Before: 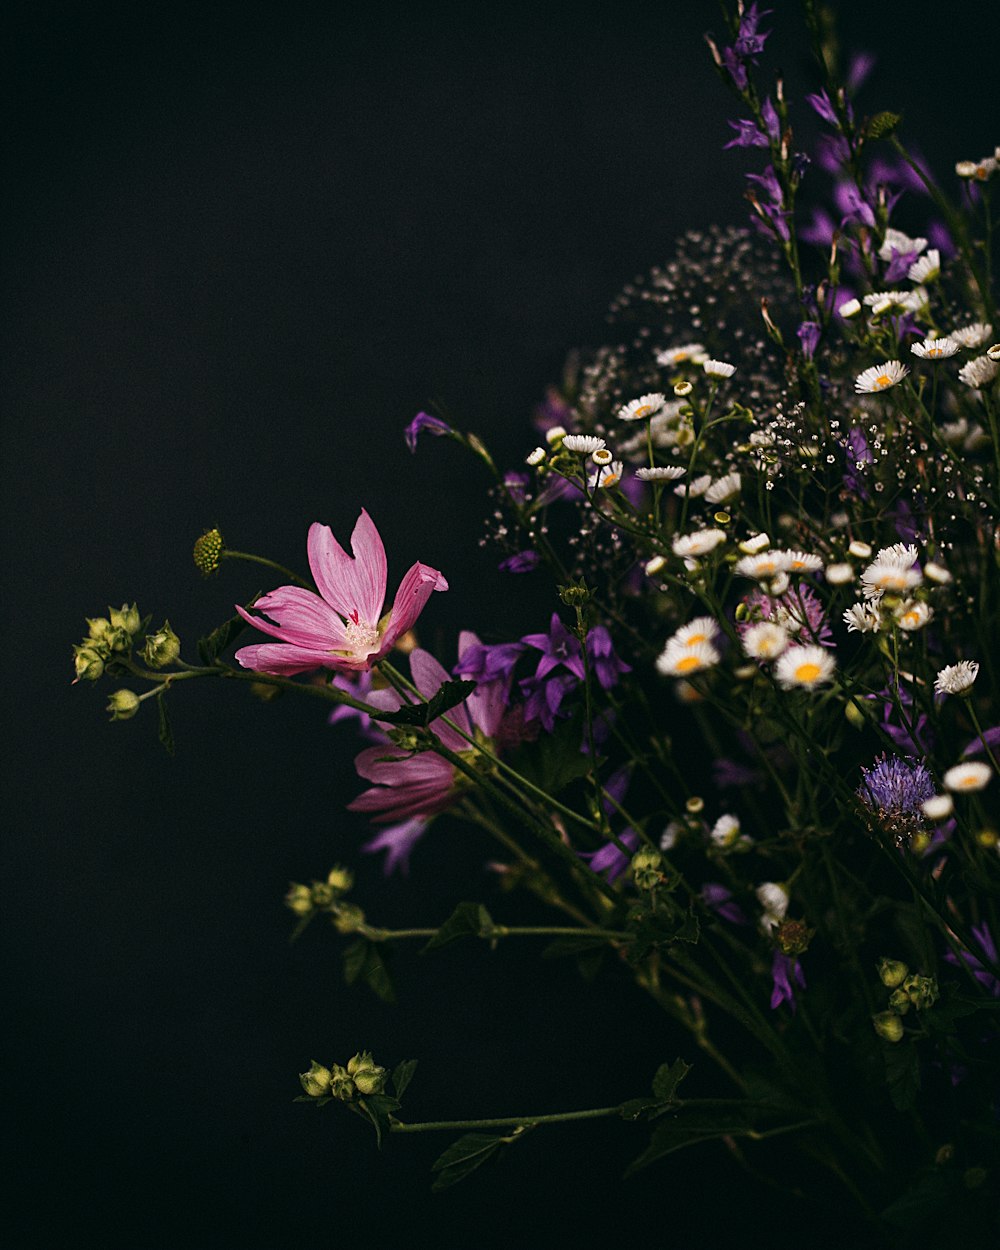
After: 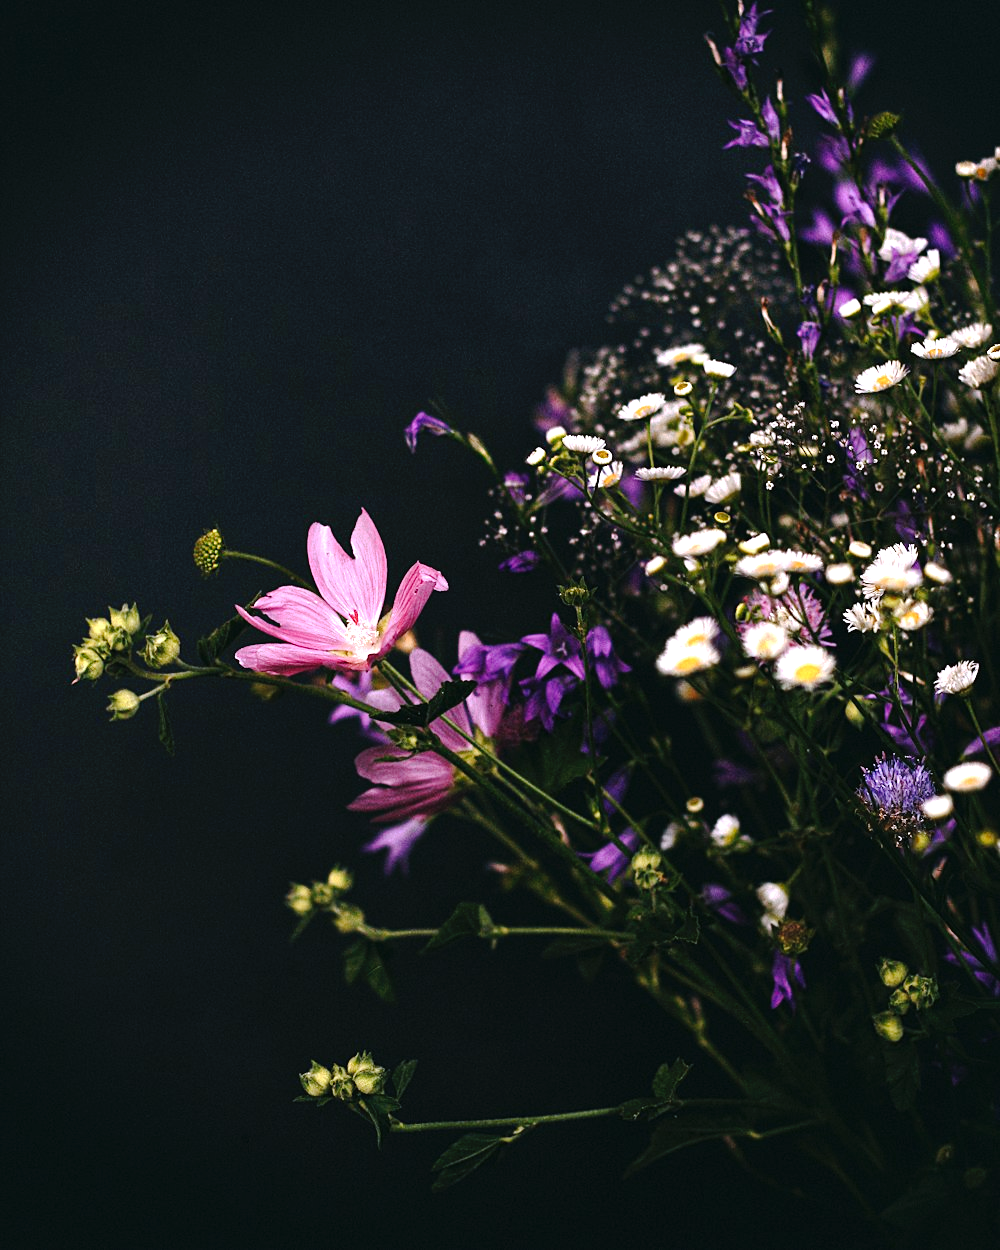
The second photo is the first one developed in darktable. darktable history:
tone curve: curves: ch0 [(0, 0) (0.003, 0.012) (0.011, 0.014) (0.025, 0.02) (0.044, 0.034) (0.069, 0.047) (0.1, 0.063) (0.136, 0.086) (0.177, 0.131) (0.224, 0.183) (0.277, 0.243) (0.335, 0.317) (0.399, 0.403) (0.468, 0.488) (0.543, 0.573) (0.623, 0.649) (0.709, 0.718) (0.801, 0.795) (0.898, 0.872) (1, 1)], preserve colors none
exposure: black level correction 0, exposure 1 EV, compensate exposure bias true, compensate highlight preservation false
contrast brightness saturation: saturation -0.05
white balance: red 1.004, blue 1.096
shadows and highlights: shadows 12, white point adjustment 1.2, soften with gaussian
